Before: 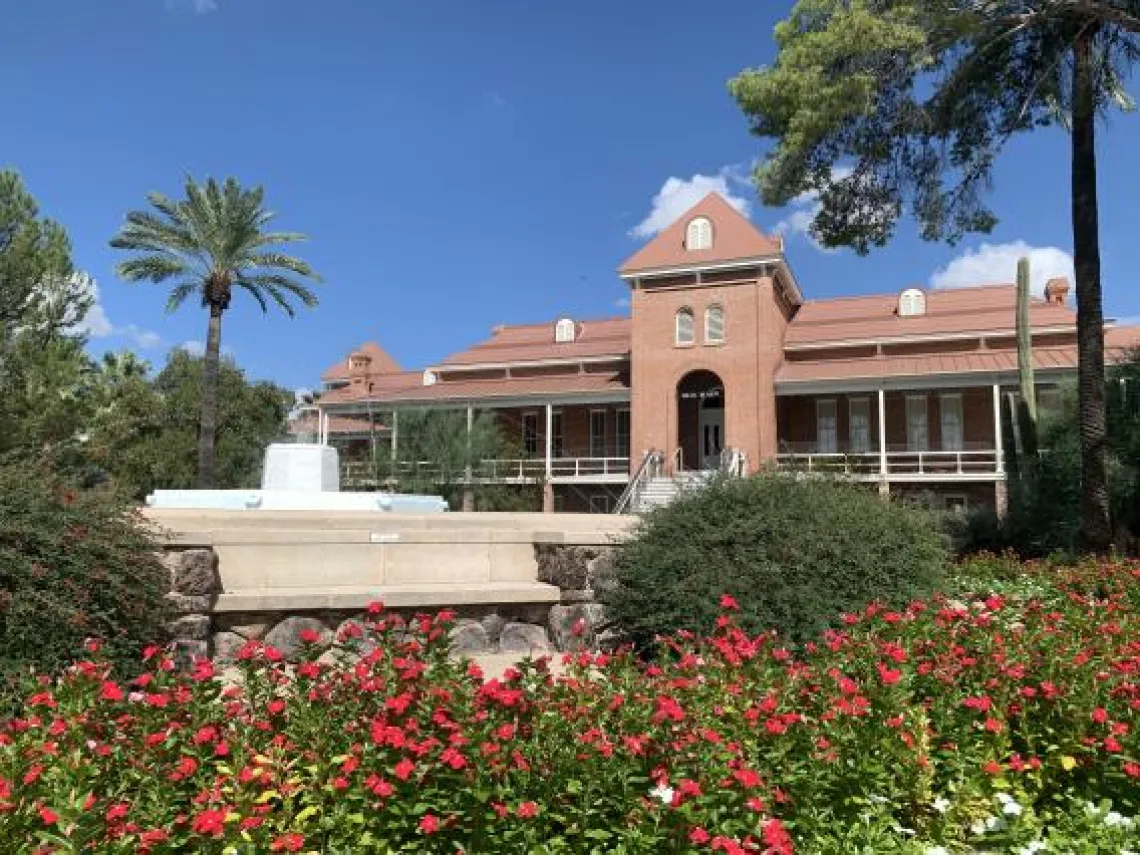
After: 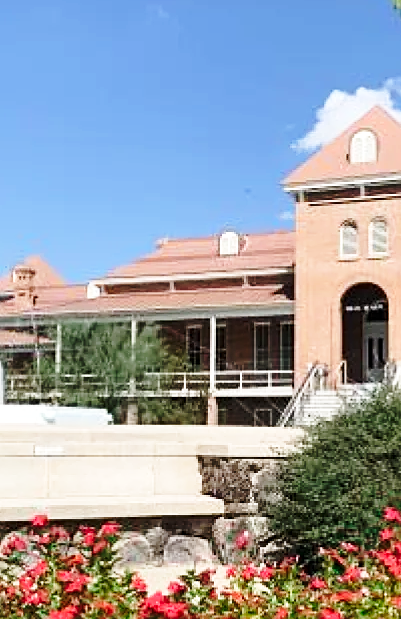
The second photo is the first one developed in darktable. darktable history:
sharpen: on, module defaults
crop and rotate: left 29.476%, top 10.214%, right 35.32%, bottom 17.333%
base curve: curves: ch0 [(0, 0) (0.036, 0.037) (0.121, 0.228) (0.46, 0.76) (0.859, 0.983) (1, 1)], preserve colors none
